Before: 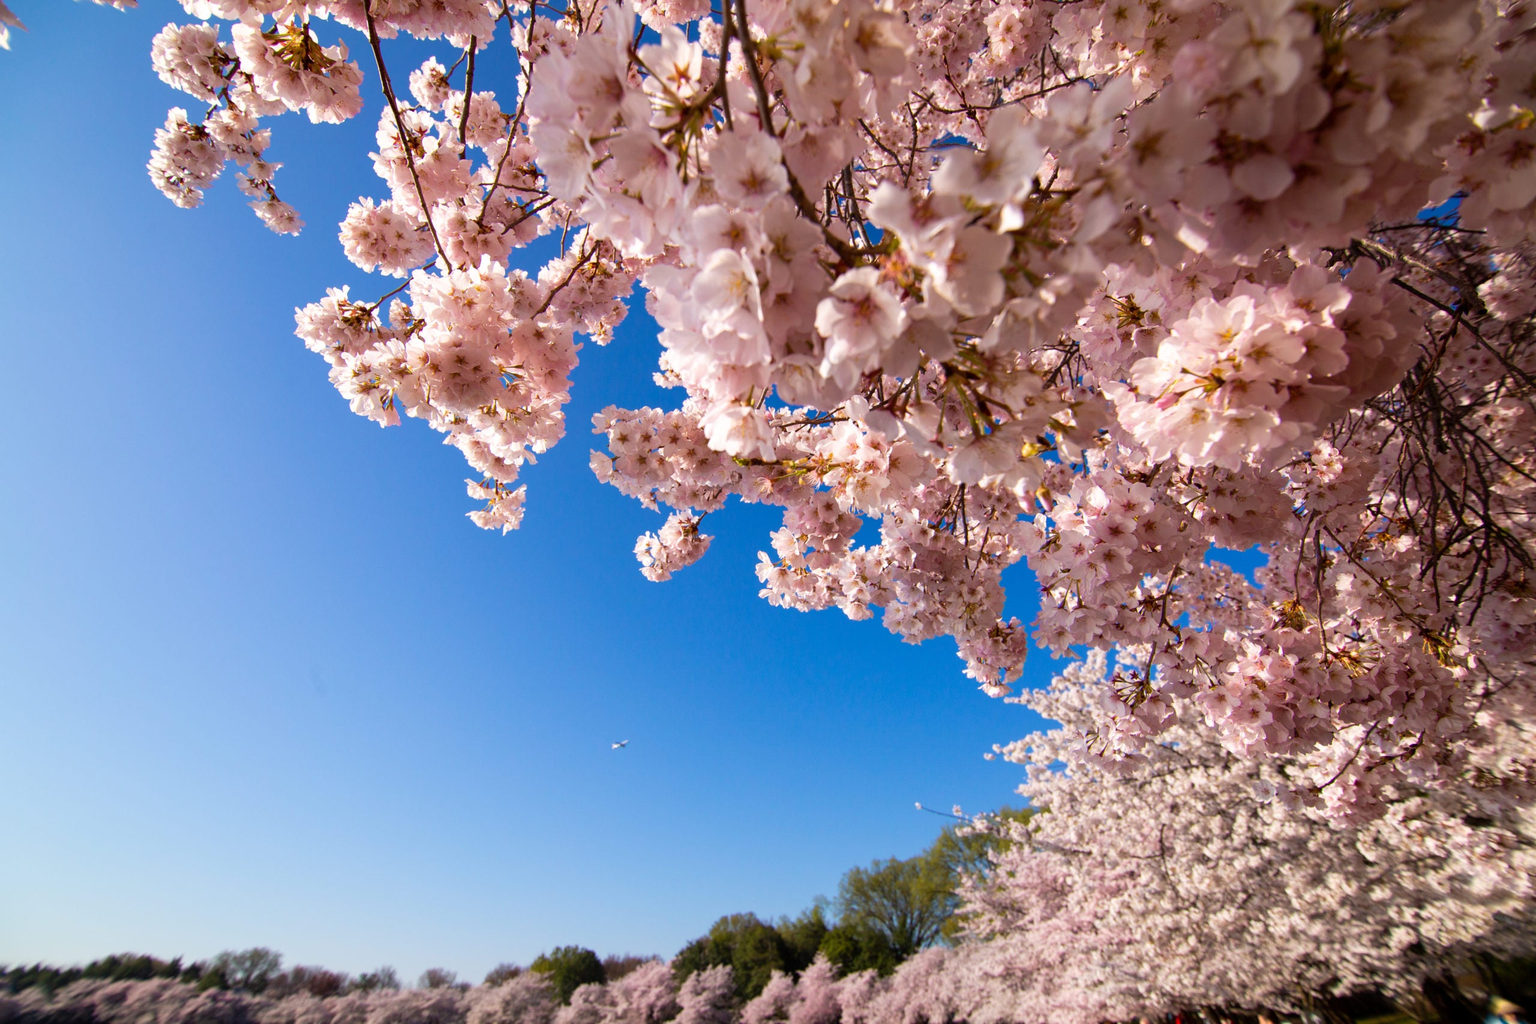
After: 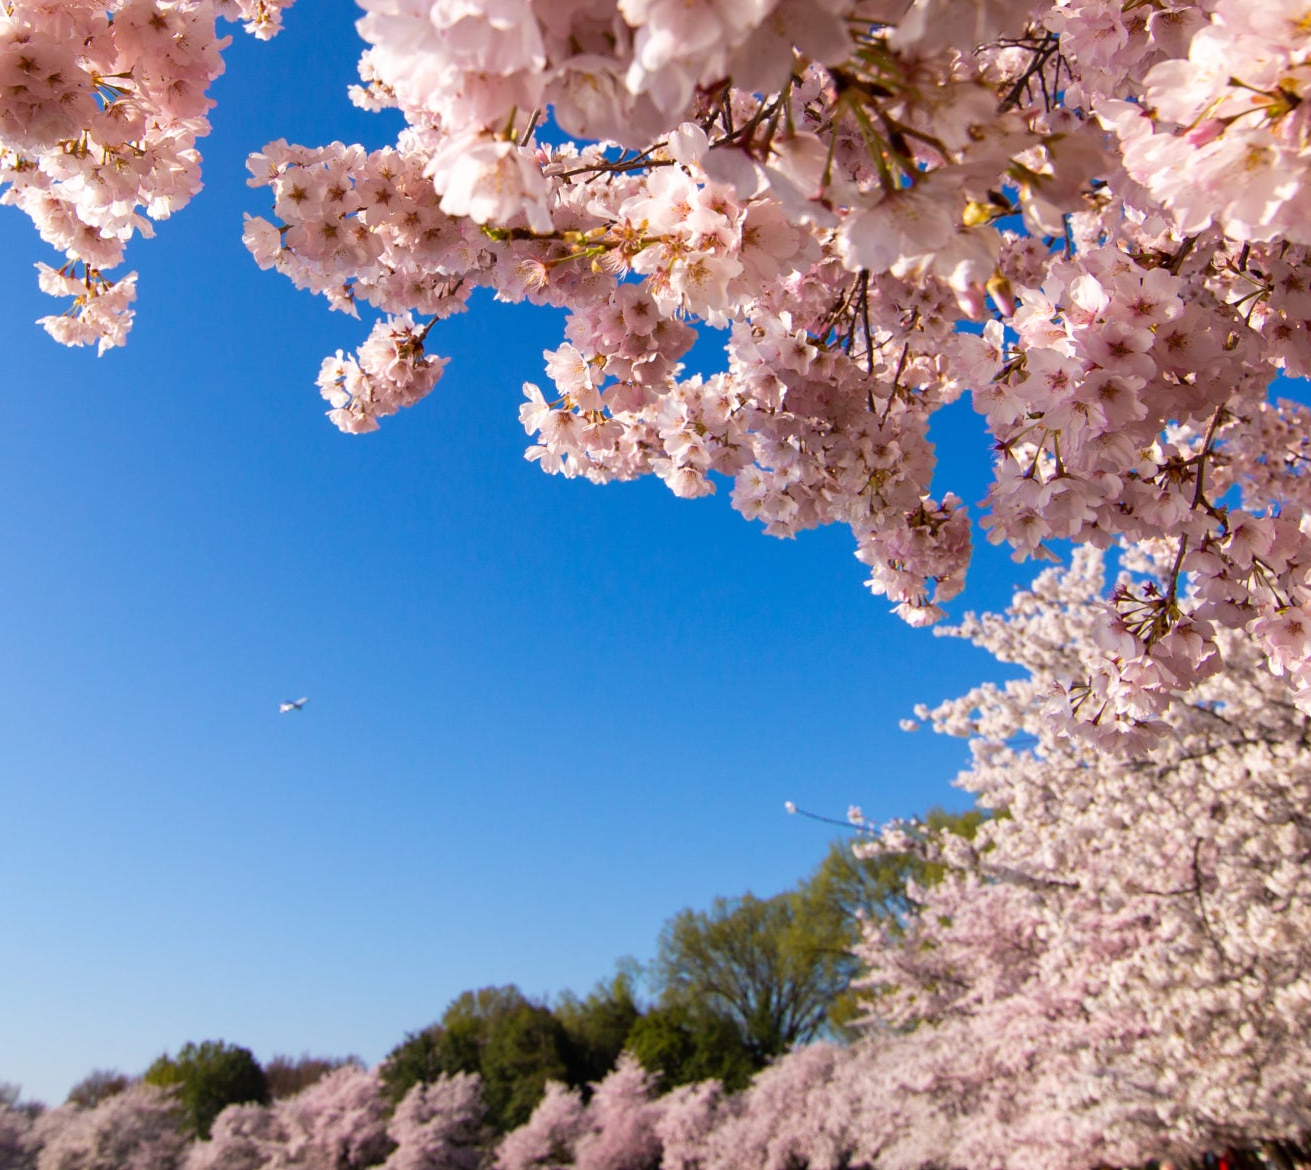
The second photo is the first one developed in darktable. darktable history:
crop and rotate: left 28.922%, top 31.429%, right 19.839%
exposure: exposure -0.004 EV, compensate highlight preservation false
